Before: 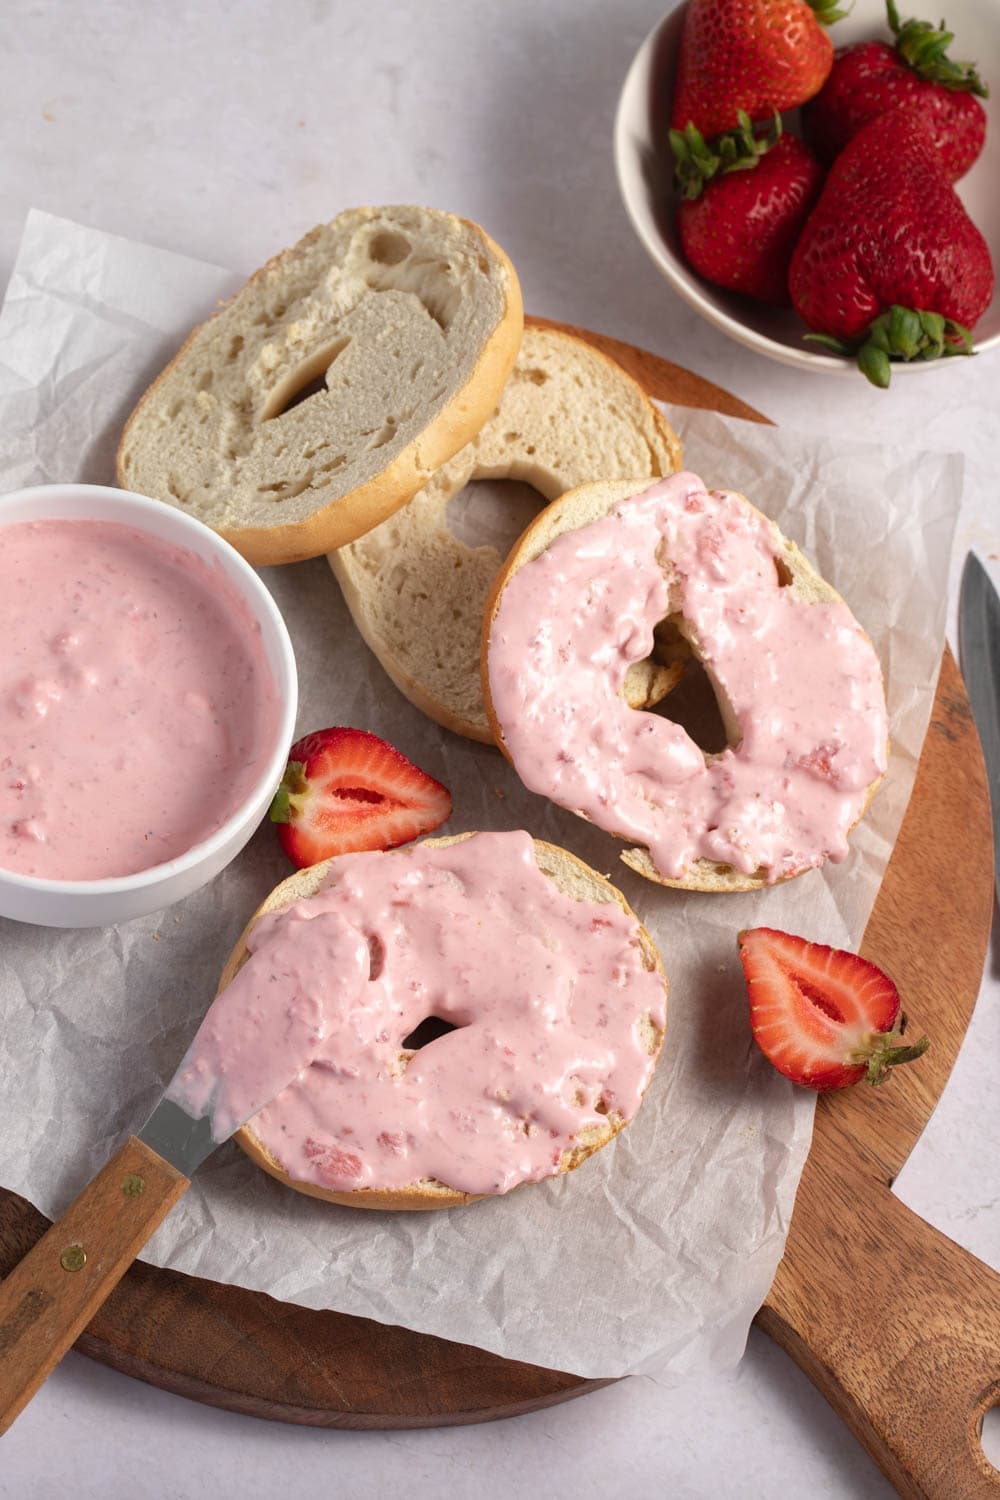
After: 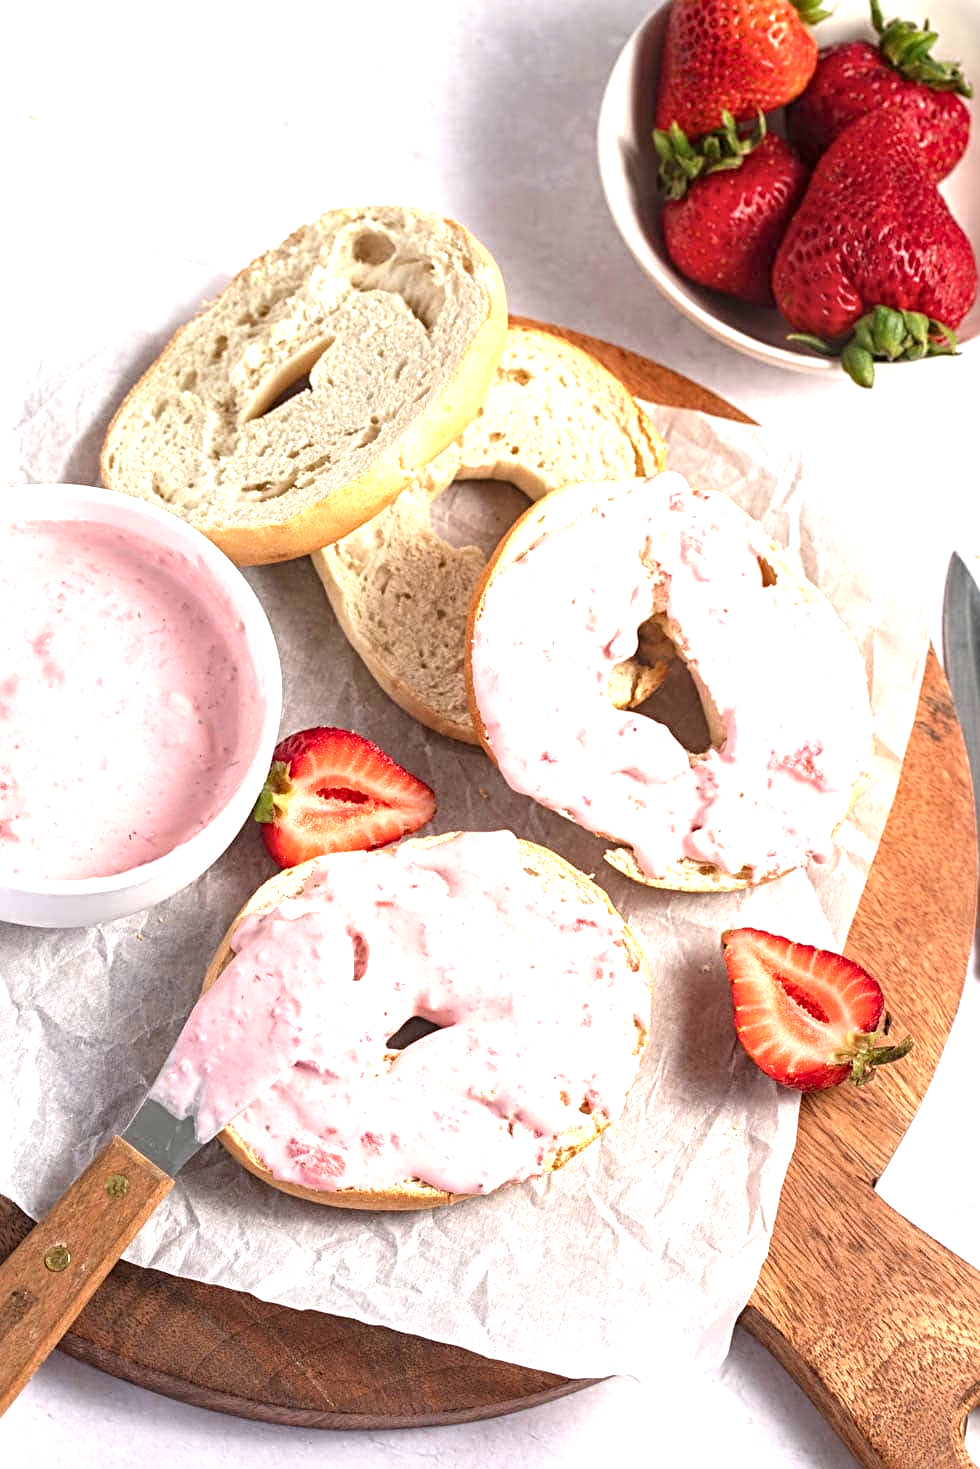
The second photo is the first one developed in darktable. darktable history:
crop: left 1.642%, right 0.269%, bottom 2.017%
exposure: black level correction 0, exposure 1.105 EV, compensate exposure bias true, compensate highlight preservation false
sharpen: radius 3.963
local contrast: on, module defaults
